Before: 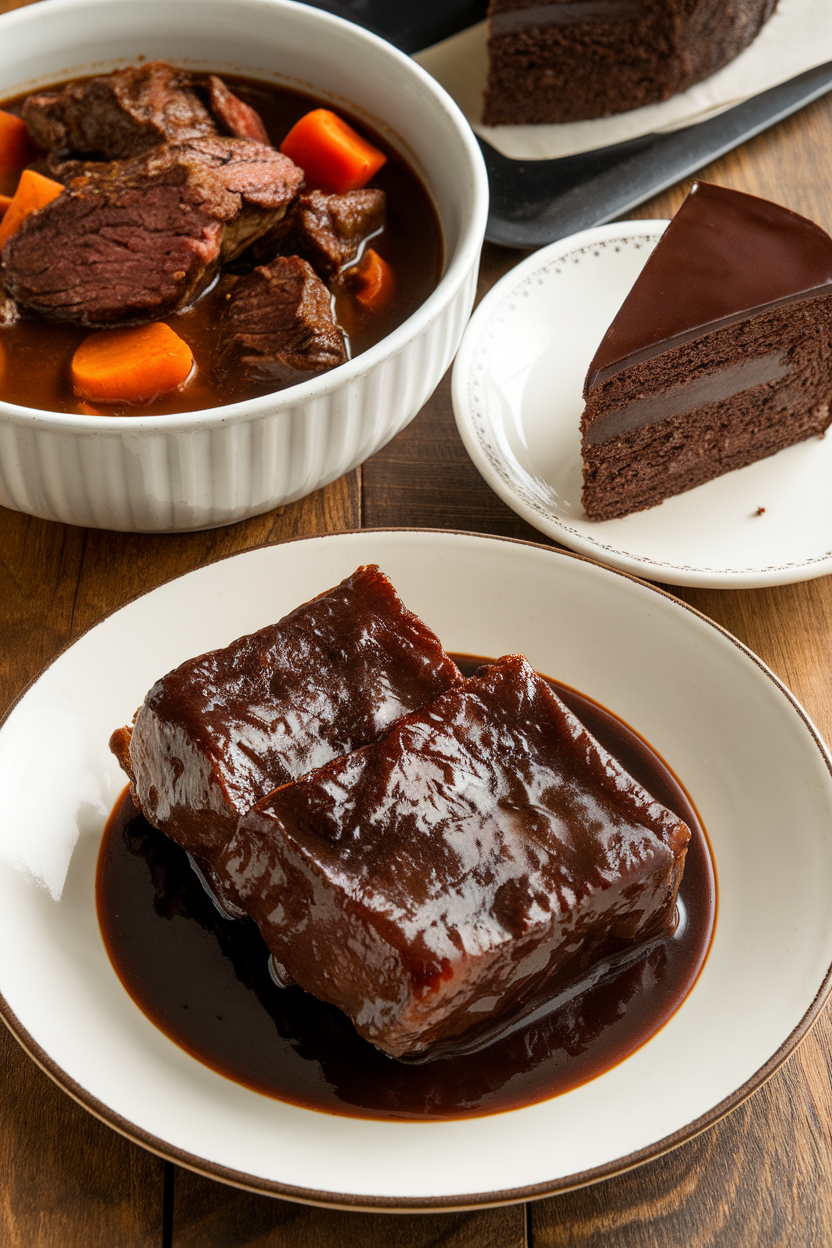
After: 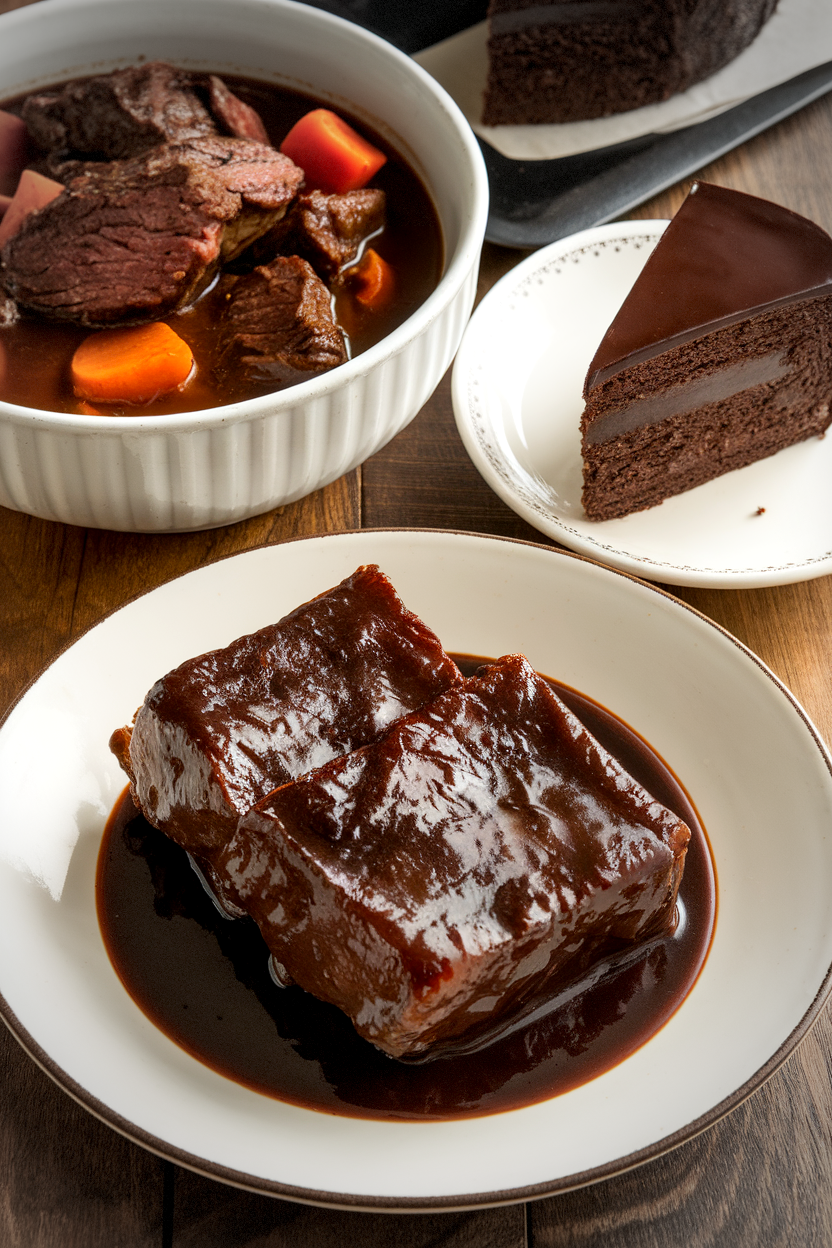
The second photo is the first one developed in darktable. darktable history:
exposure: black level correction 0.002, exposure 0.148 EV, compensate highlight preservation false
vignetting: fall-off start 63.82%, width/height ratio 0.889, dithering 8-bit output
